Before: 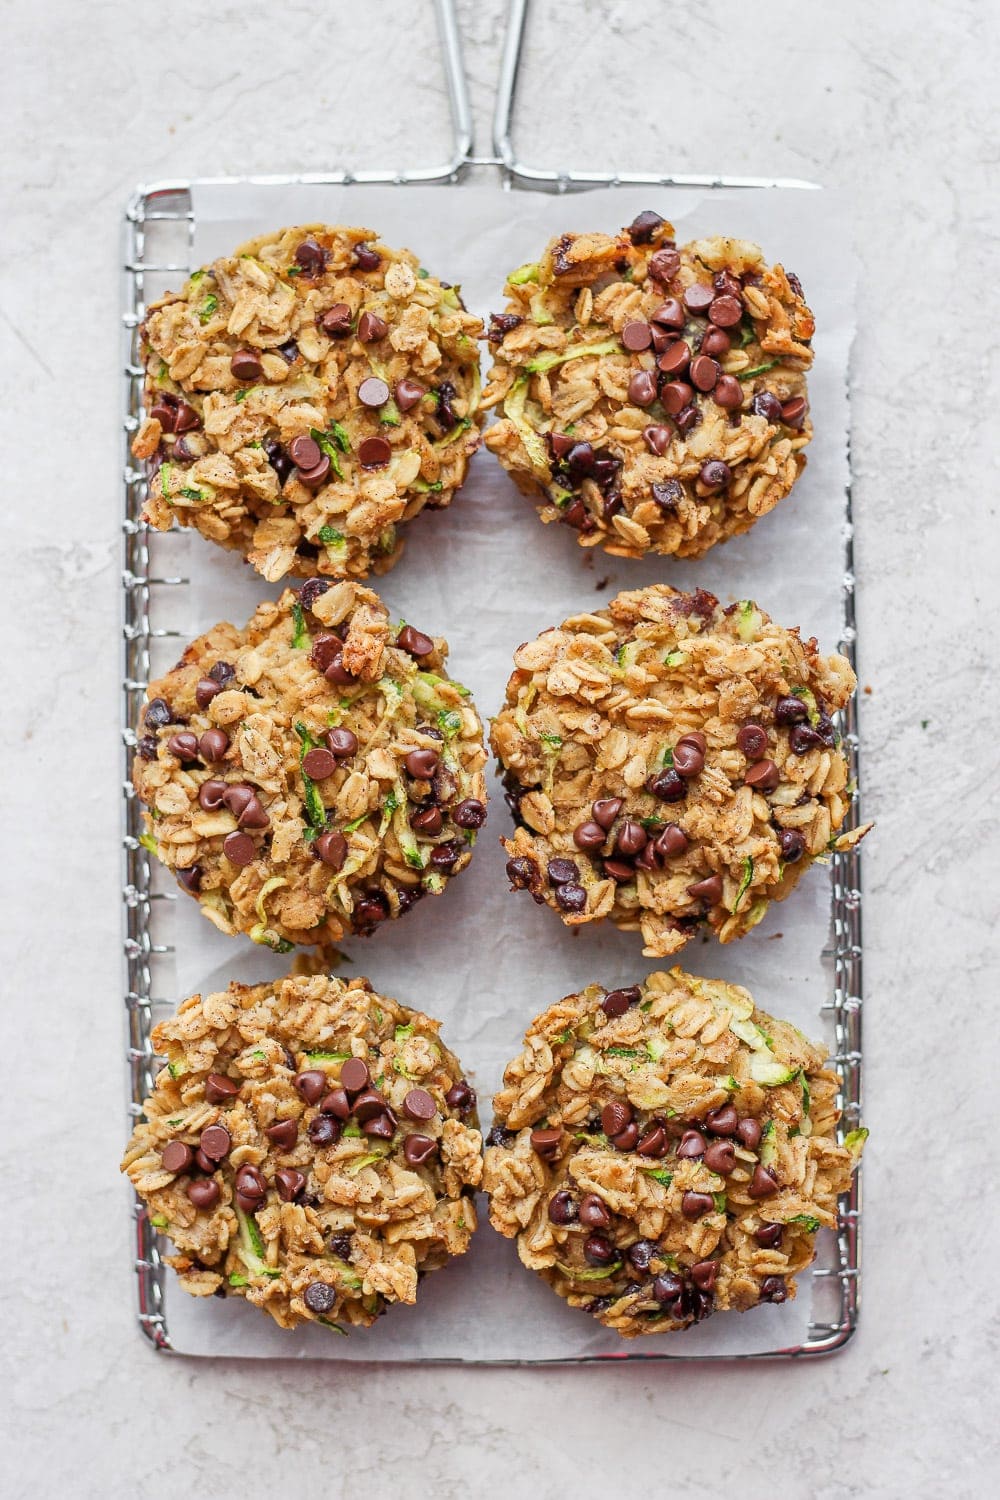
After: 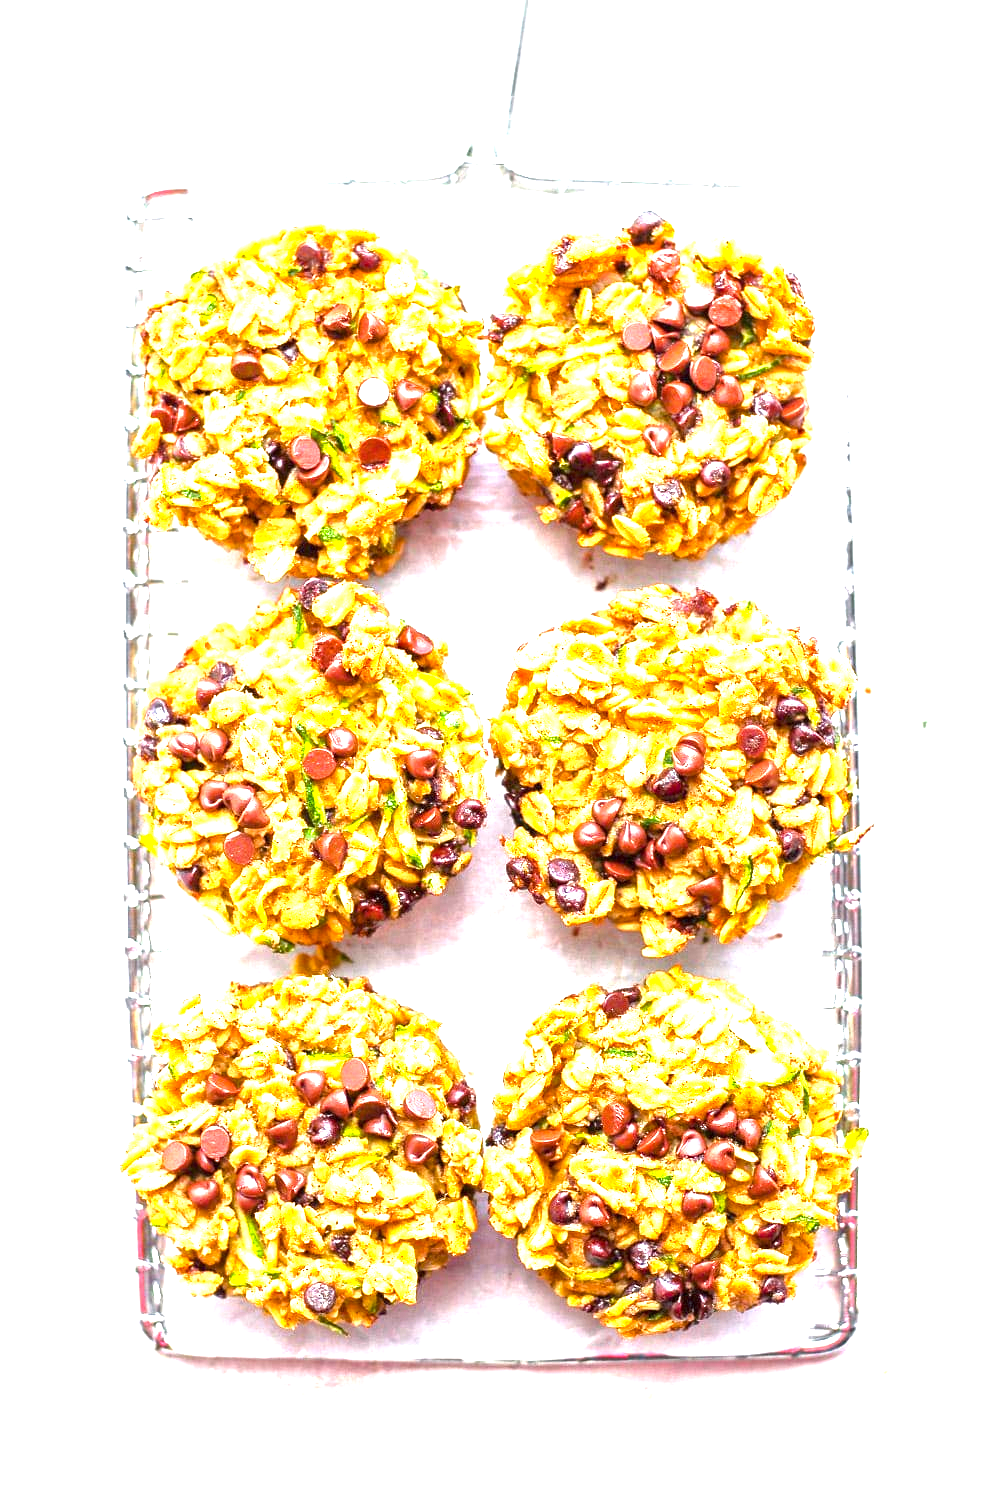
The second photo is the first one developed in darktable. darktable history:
local contrast: mode bilateral grid, contrast 20, coarseness 50, detail 120%, midtone range 0.2
exposure: black level correction 0, exposure 2.088 EV, compensate exposure bias true, compensate highlight preservation false
color balance rgb: perceptual saturation grading › global saturation 20%, global vibrance 20%
